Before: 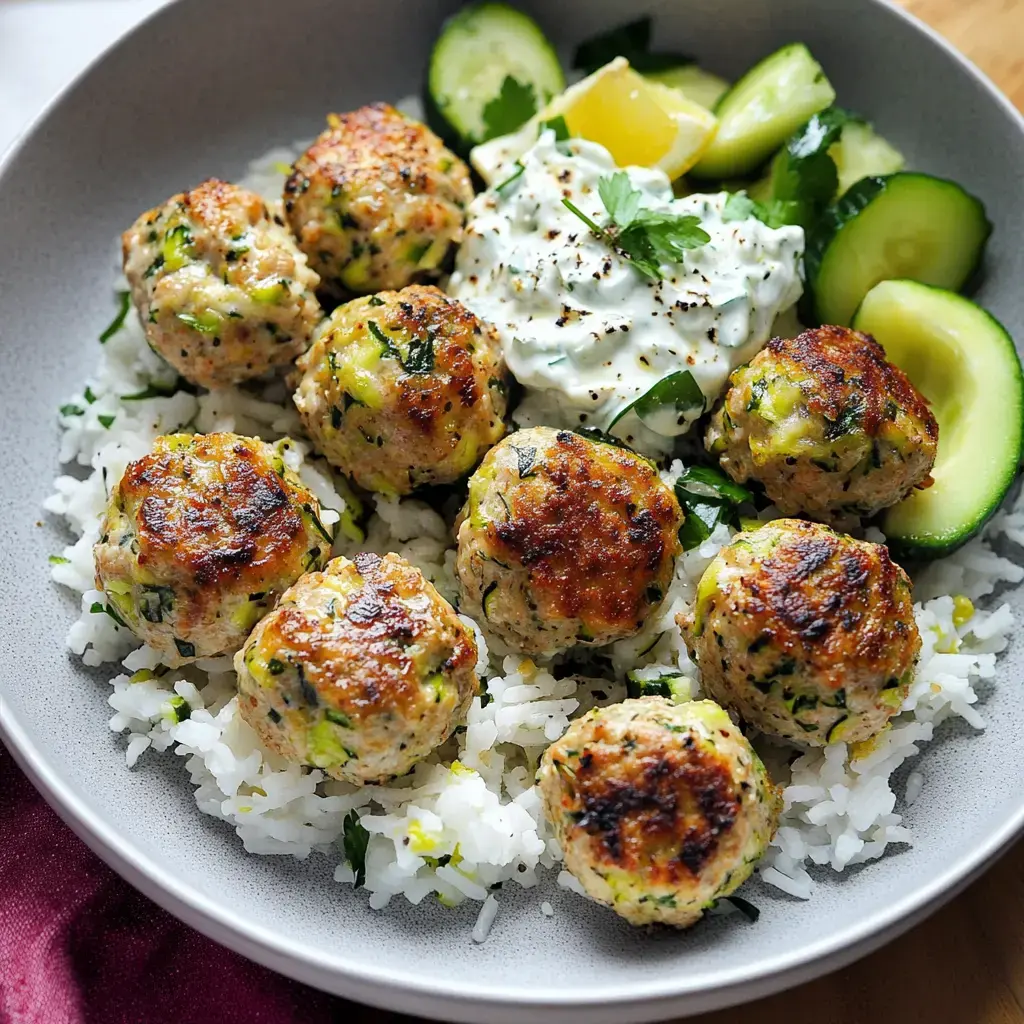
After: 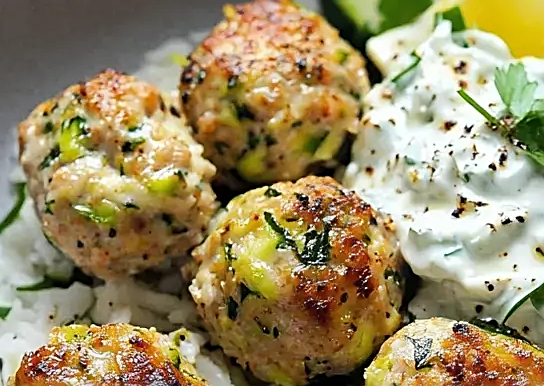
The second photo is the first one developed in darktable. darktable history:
crop: left 10.238%, top 10.704%, right 36.573%, bottom 51.598%
sharpen: on, module defaults
